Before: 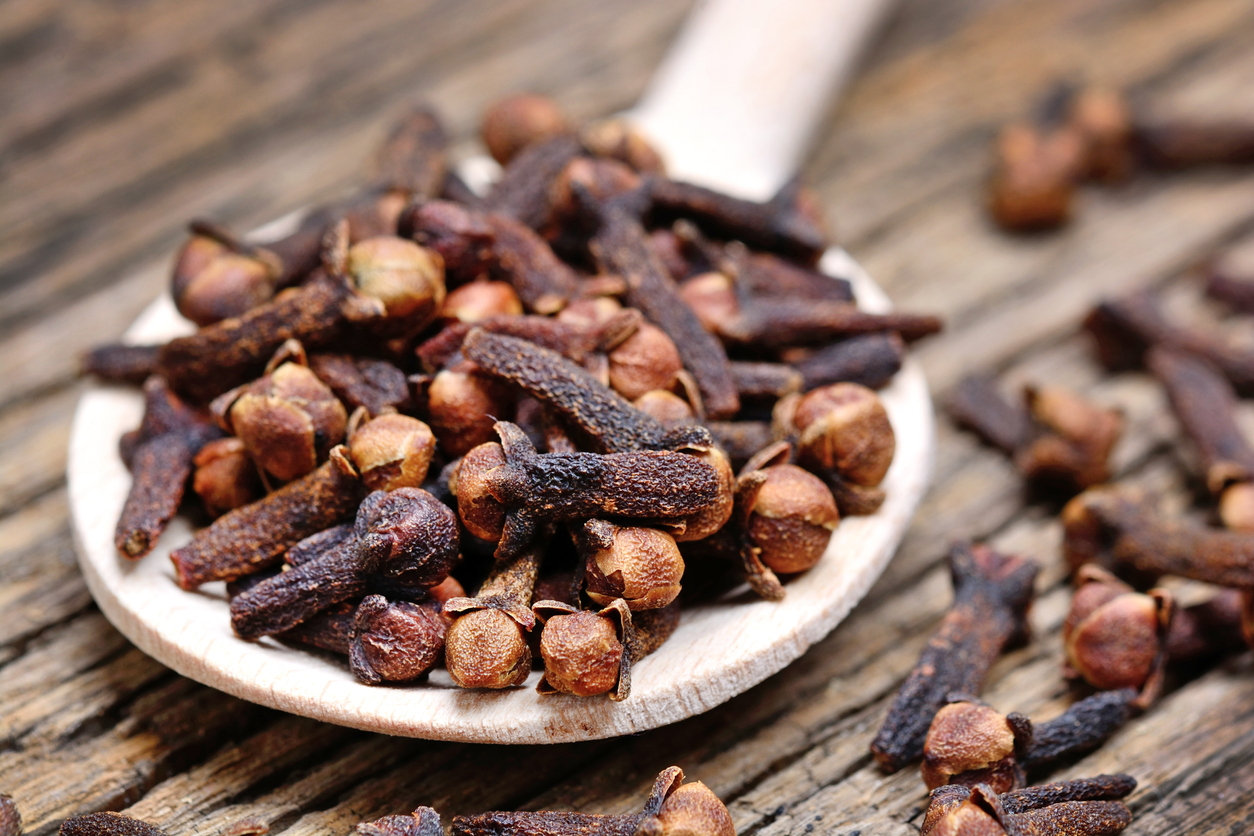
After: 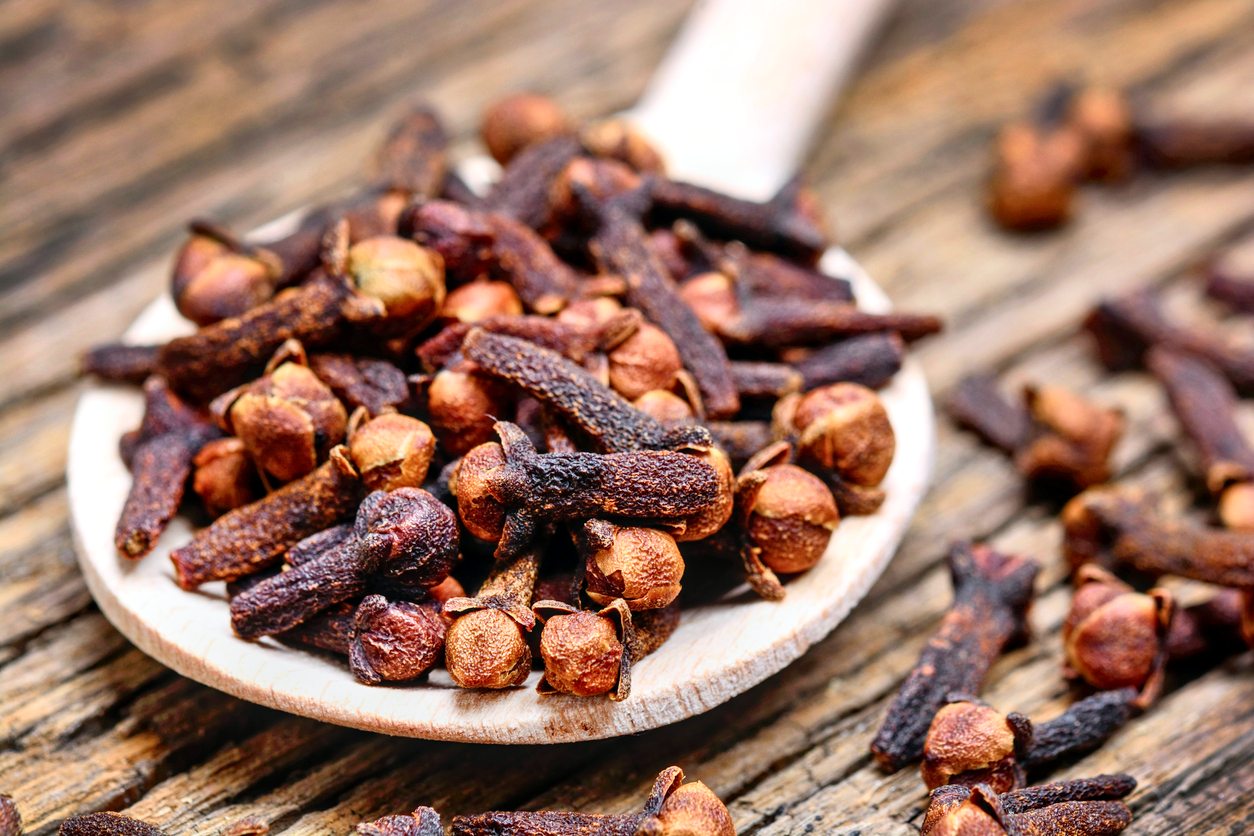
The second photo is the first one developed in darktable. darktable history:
tone curve: curves: ch0 [(0, 0) (0.051, 0.047) (0.102, 0.099) (0.232, 0.249) (0.462, 0.501) (0.698, 0.761) (0.908, 0.946) (1, 1)]; ch1 [(0, 0) (0.339, 0.298) (0.402, 0.363) (0.453, 0.413) (0.485, 0.469) (0.494, 0.493) (0.504, 0.501) (0.525, 0.533) (0.563, 0.591) (0.597, 0.631) (1, 1)]; ch2 [(0, 0) (0.48, 0.48) (0.504, 0.5) (0.539, 0.554) (0.59, 0.628) (0.642, 0.682) (0.824, 0.815) (1, 1)], color space Lab, independent channels, preserve colors none
local contrast: on, module defaults
